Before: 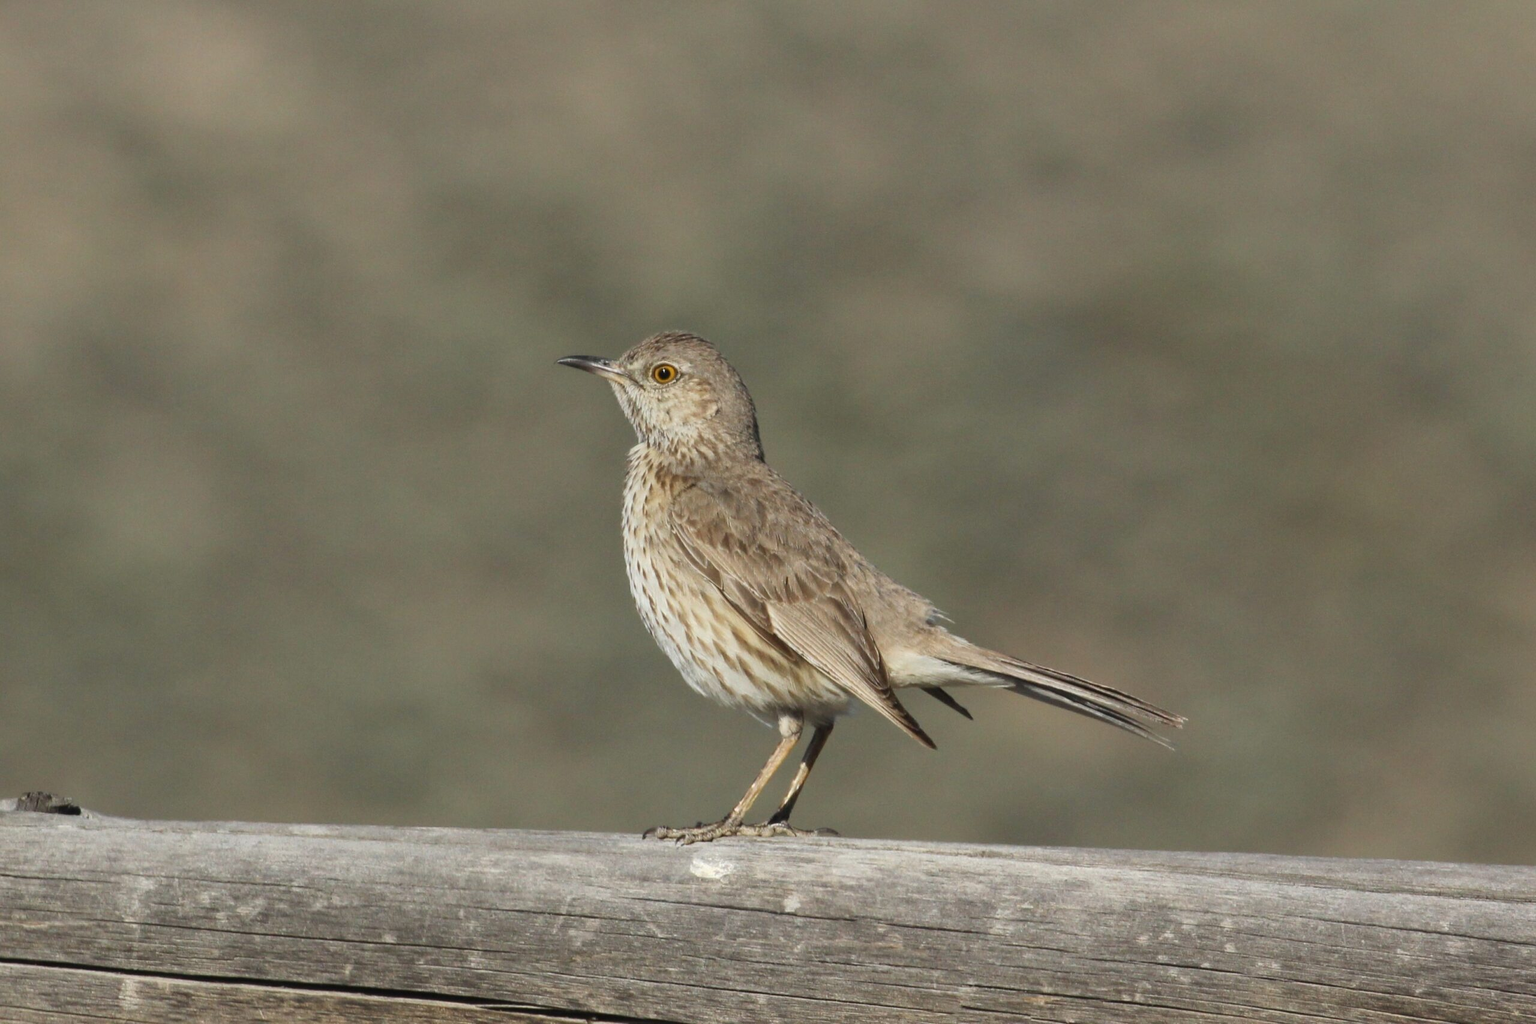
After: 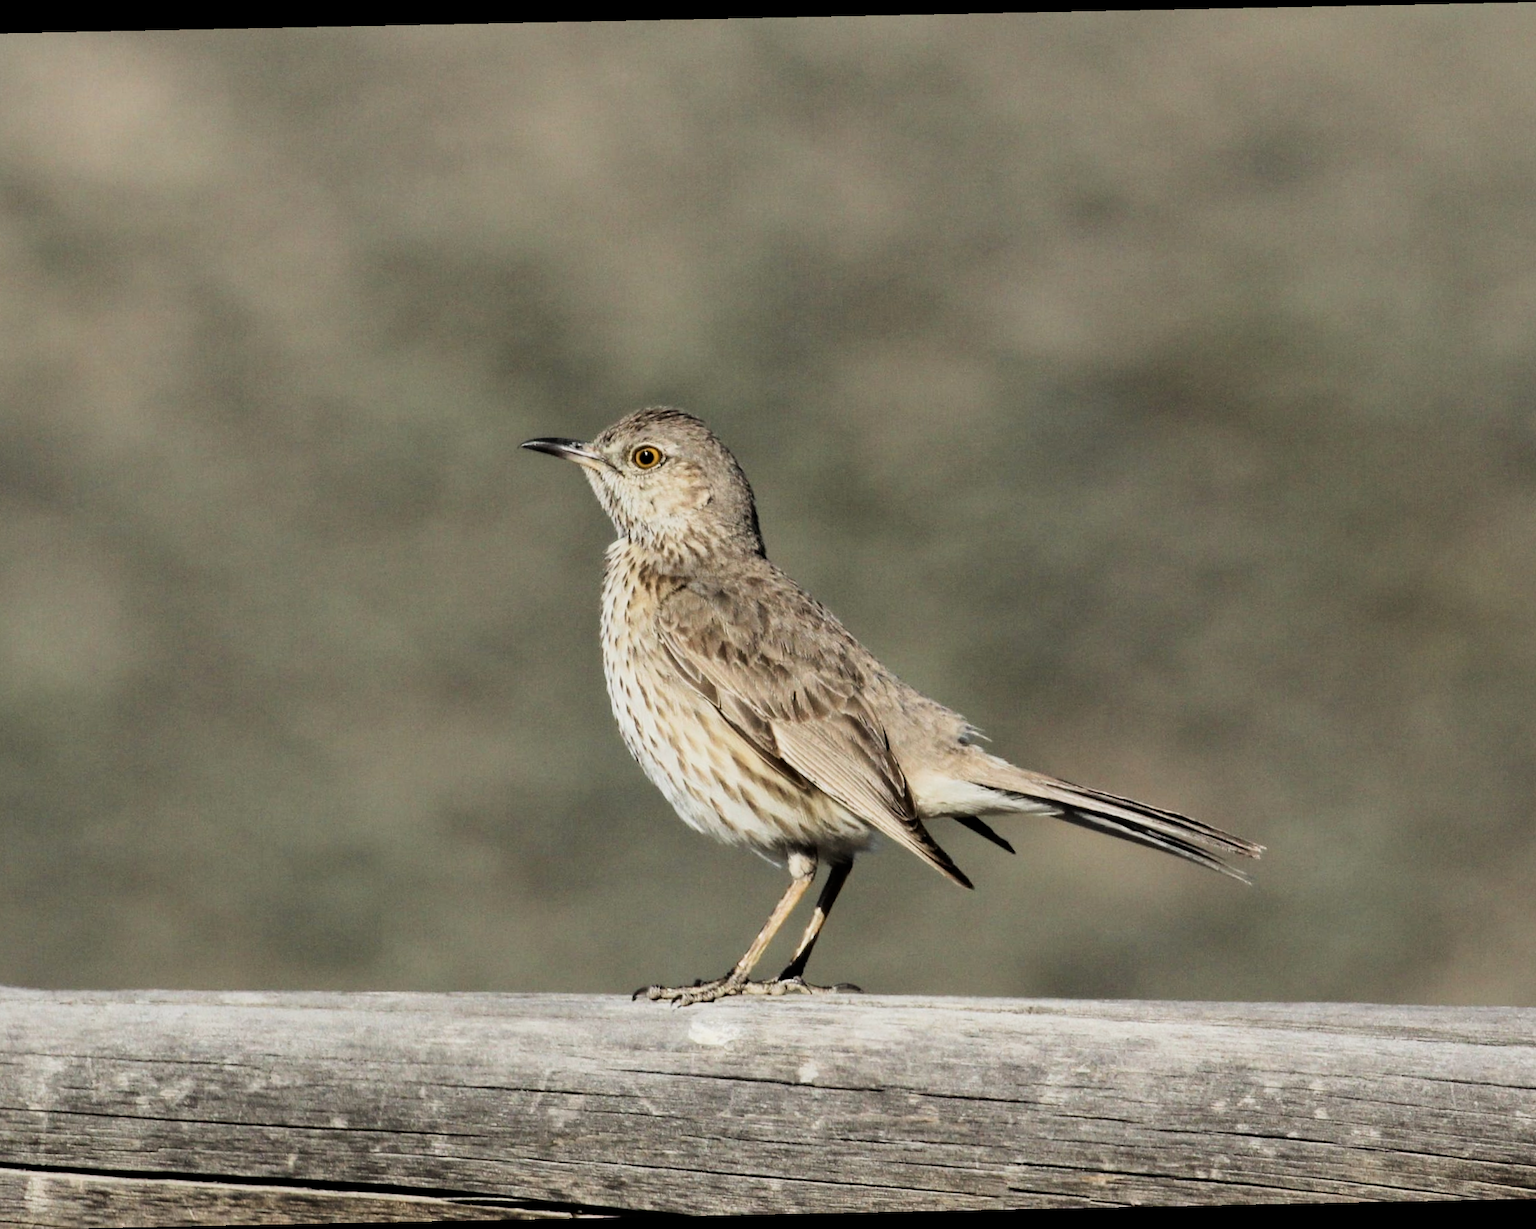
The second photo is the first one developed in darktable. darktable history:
crop: left 7.598%, right 7.873%
rotate and perspective: rotation -1.17°, automatic cropping off
filmic rgb: black relative exposure -5 EV, hardness 2.88, contrast 1.4, highlights saturation mix -30%
contrast brightness saturation: contrast 0.14
exposure: black level correction 0.001, exposure 0.14 EV, compensate highlight preservation false
